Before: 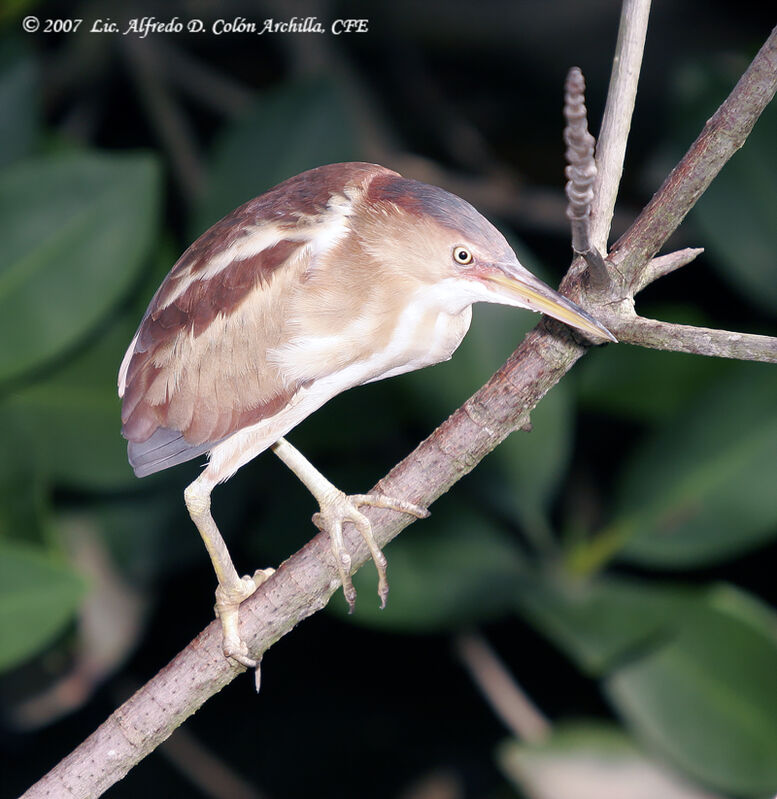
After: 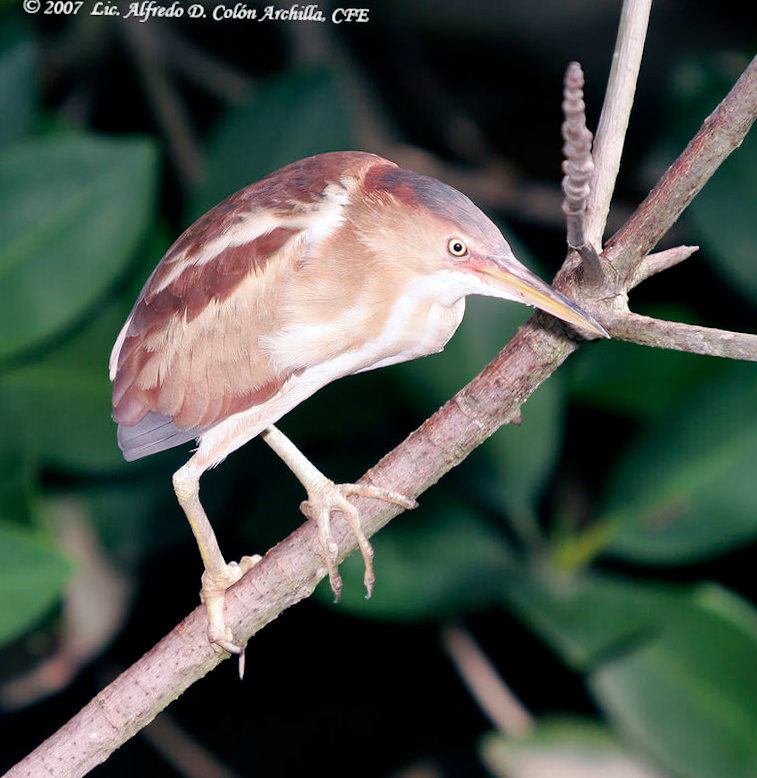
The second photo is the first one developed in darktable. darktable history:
shadows and highlights: shadows 37.27, highlights -26.83, soften with gaussian
crop and rotate: angle -1.47°
